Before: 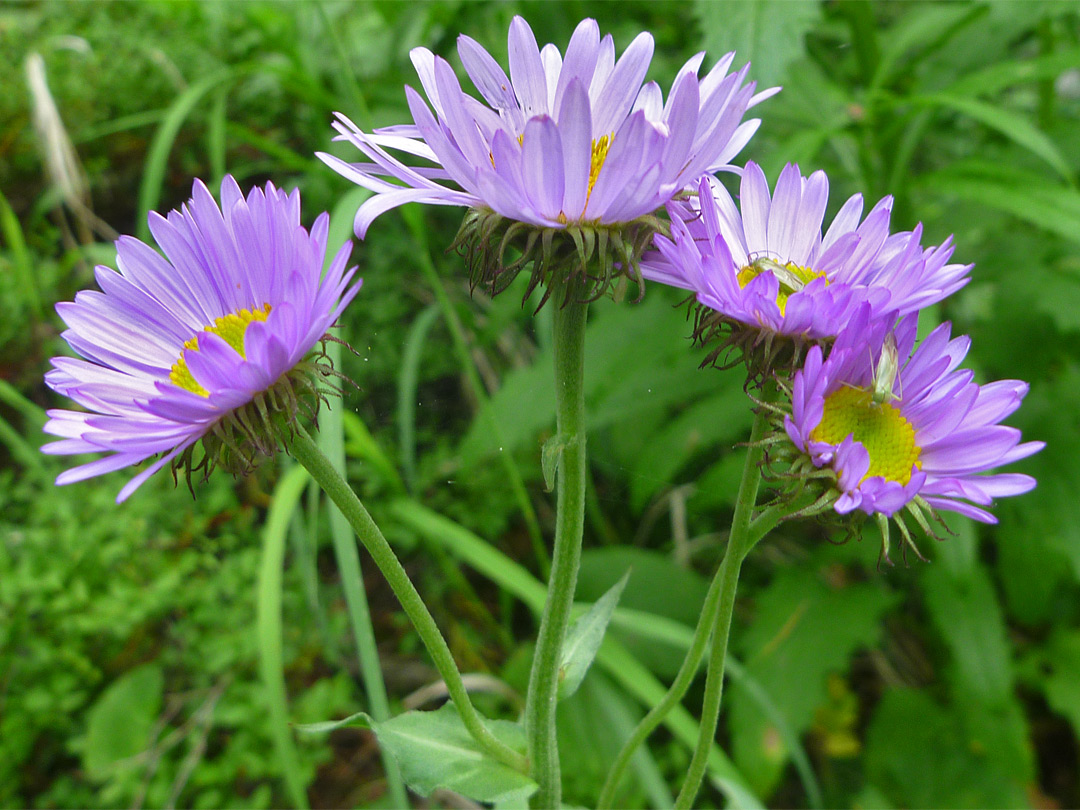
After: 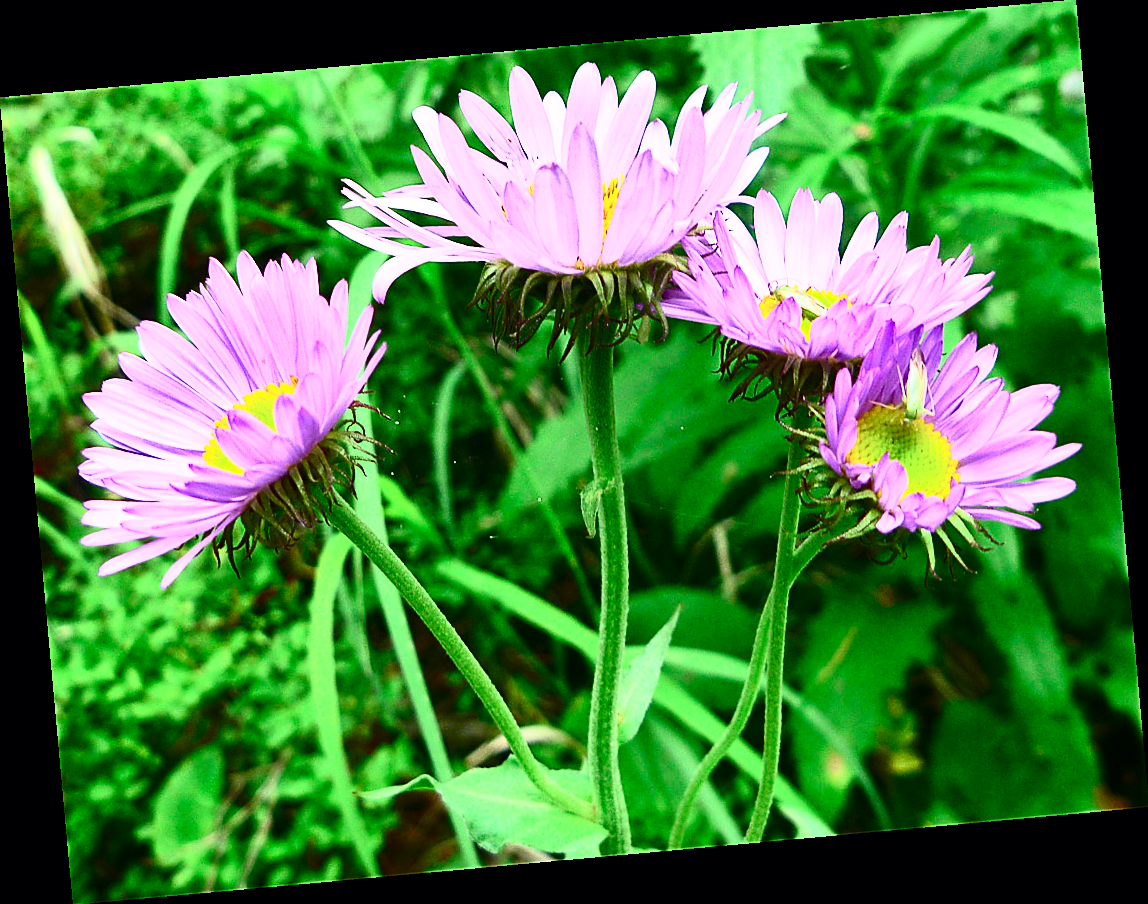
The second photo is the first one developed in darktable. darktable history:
contrast brightness saturation: contrast 0.4, brightness 0.1, saturation 0.21
rotate and perspective: rotation -5.2°, automatic cropping off
sharpen: on, module defaults
tone curve: curves: ch0 [(0, 0) (0.051, 0.027) (0.096, 0.071) (0.241, 0.247) (0.455, 0.52) (0.594, 0.692) (0.715, 0.845) (0.84, 0.936) (1, 1)]; ch1 [(0, 0) (0.1, 0.038) (0.318, 0.243) (0.399, 0.351) (0.478, 0.469) (0.499, 0.499) (0.534, 0.549) (0.565, 0.605) (0.601, 0.644) (0.666, 0.701) (1, 1)]; ch2 [(0, 0) (0.453, 0.45) (0.479, 0.483) (0.504, 0.499) (0.52, 0.508) (0.561, 0.573) (0.592, 0.617) (0.824, 0.815) (1, 1)], color space Lab, independent channels, preserve colors none
